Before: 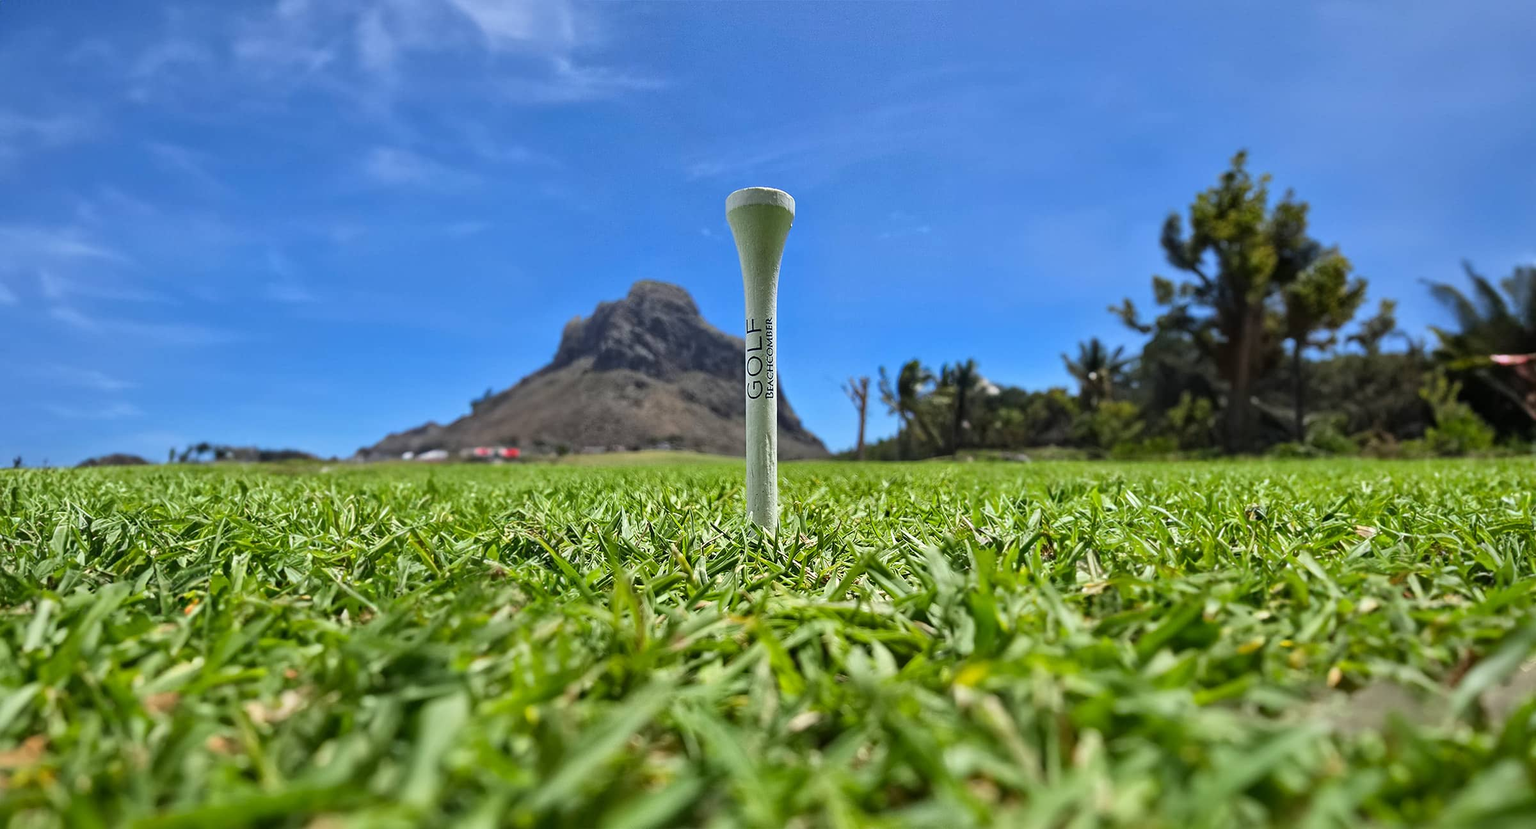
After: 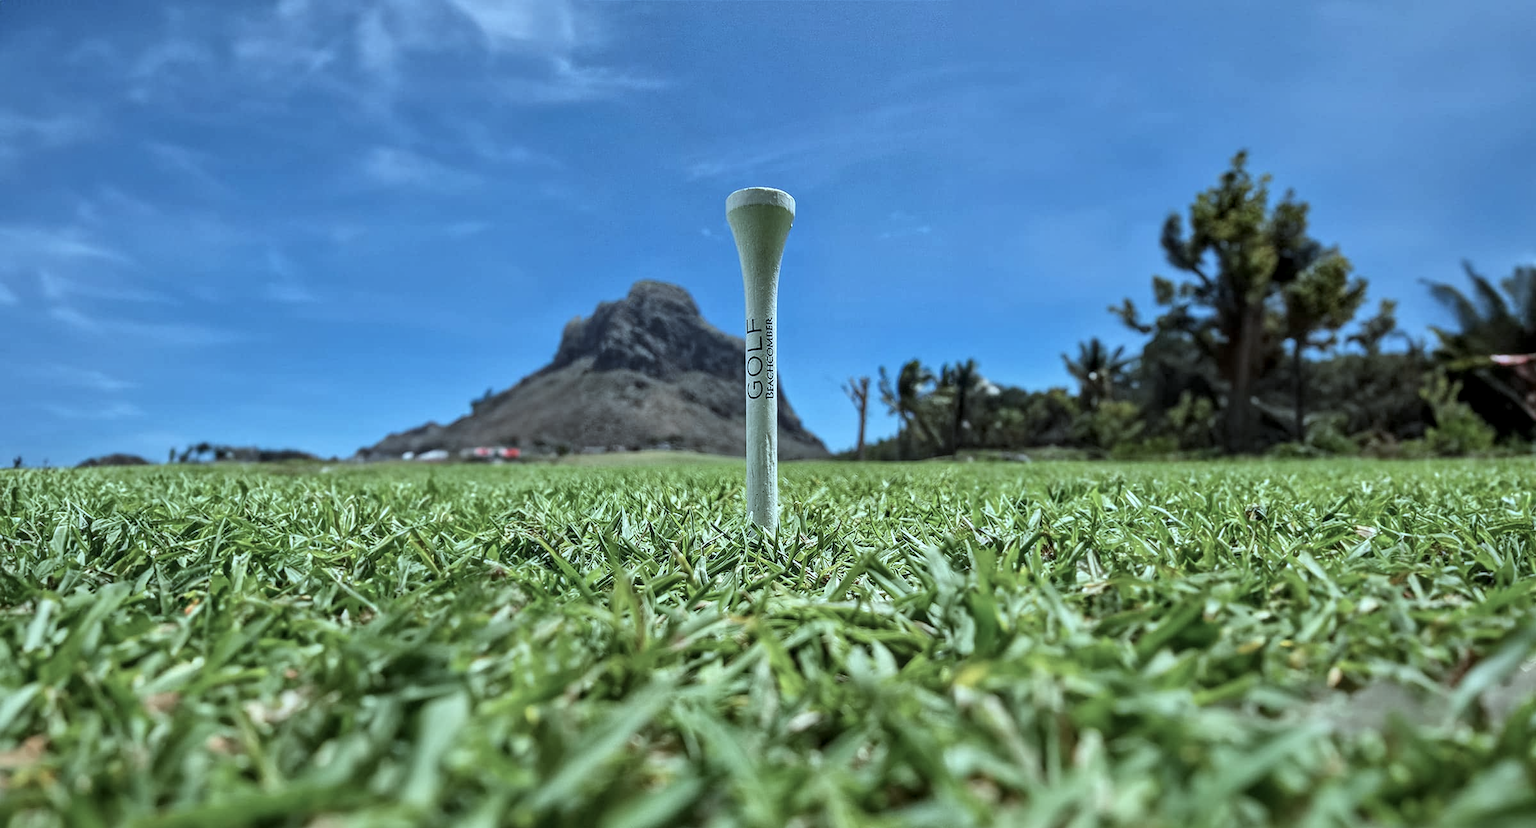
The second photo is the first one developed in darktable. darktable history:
color correction: highlights a* -12.64, highlights b* -18.1, saturation 0.7
local contrast: on, module defaults
exposure: compensate highlight preservation false
